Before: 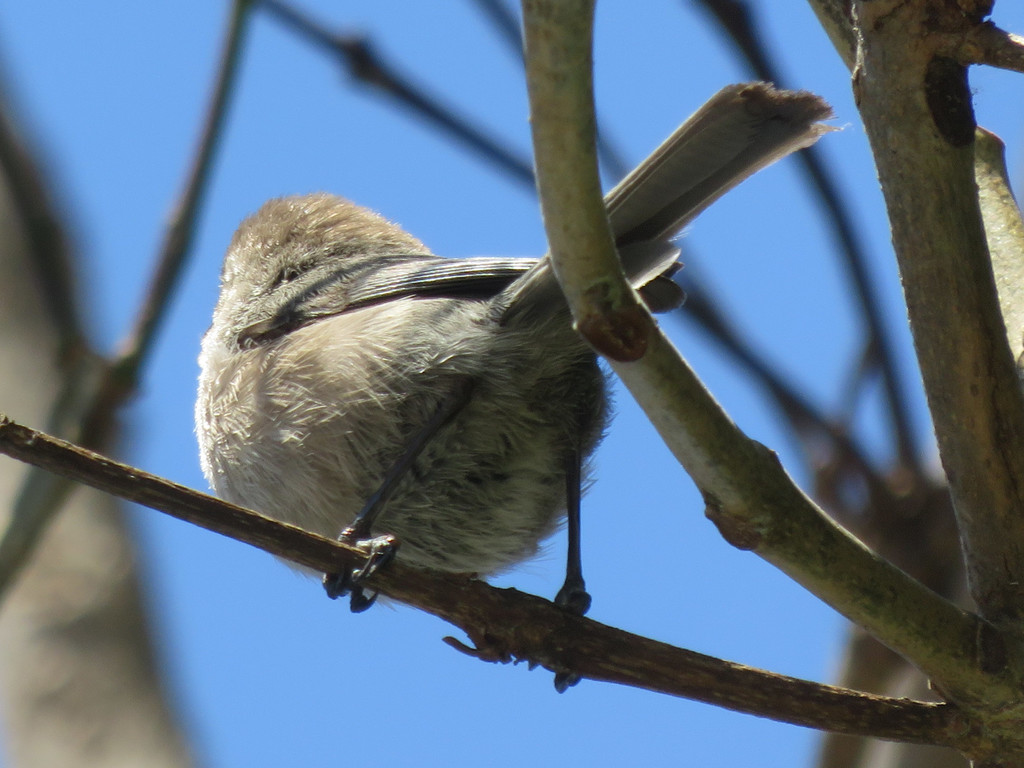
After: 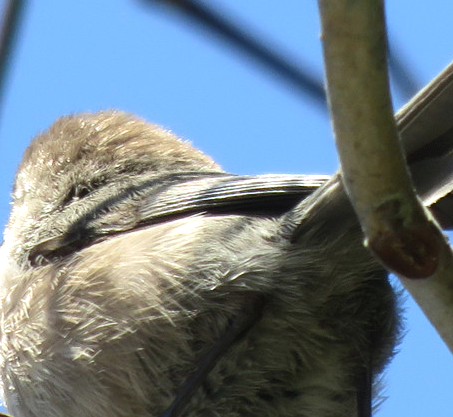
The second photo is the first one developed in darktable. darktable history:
tone equalizer: -8 EV -0.393 EV, -7 EV -0.364 EV, -6 EV -0.312 EV, -5 EV -0.222 EV, -3 EV 0.219 EV, -2 EV 0.362 EV, -1 EV 0.394 EV, +0 EV 0.412 EV, edges refinement/feathering 500, mask exposure compensation -1.57 EV, preserve details no
crop: left 20.463%, top 10.904%, right 35.239%, bottom 34.723%
color calibration: illuminant same as pipeline (D50), adaptation XYZ, x 0.345, y 0.358, temperature 5021.66 K
